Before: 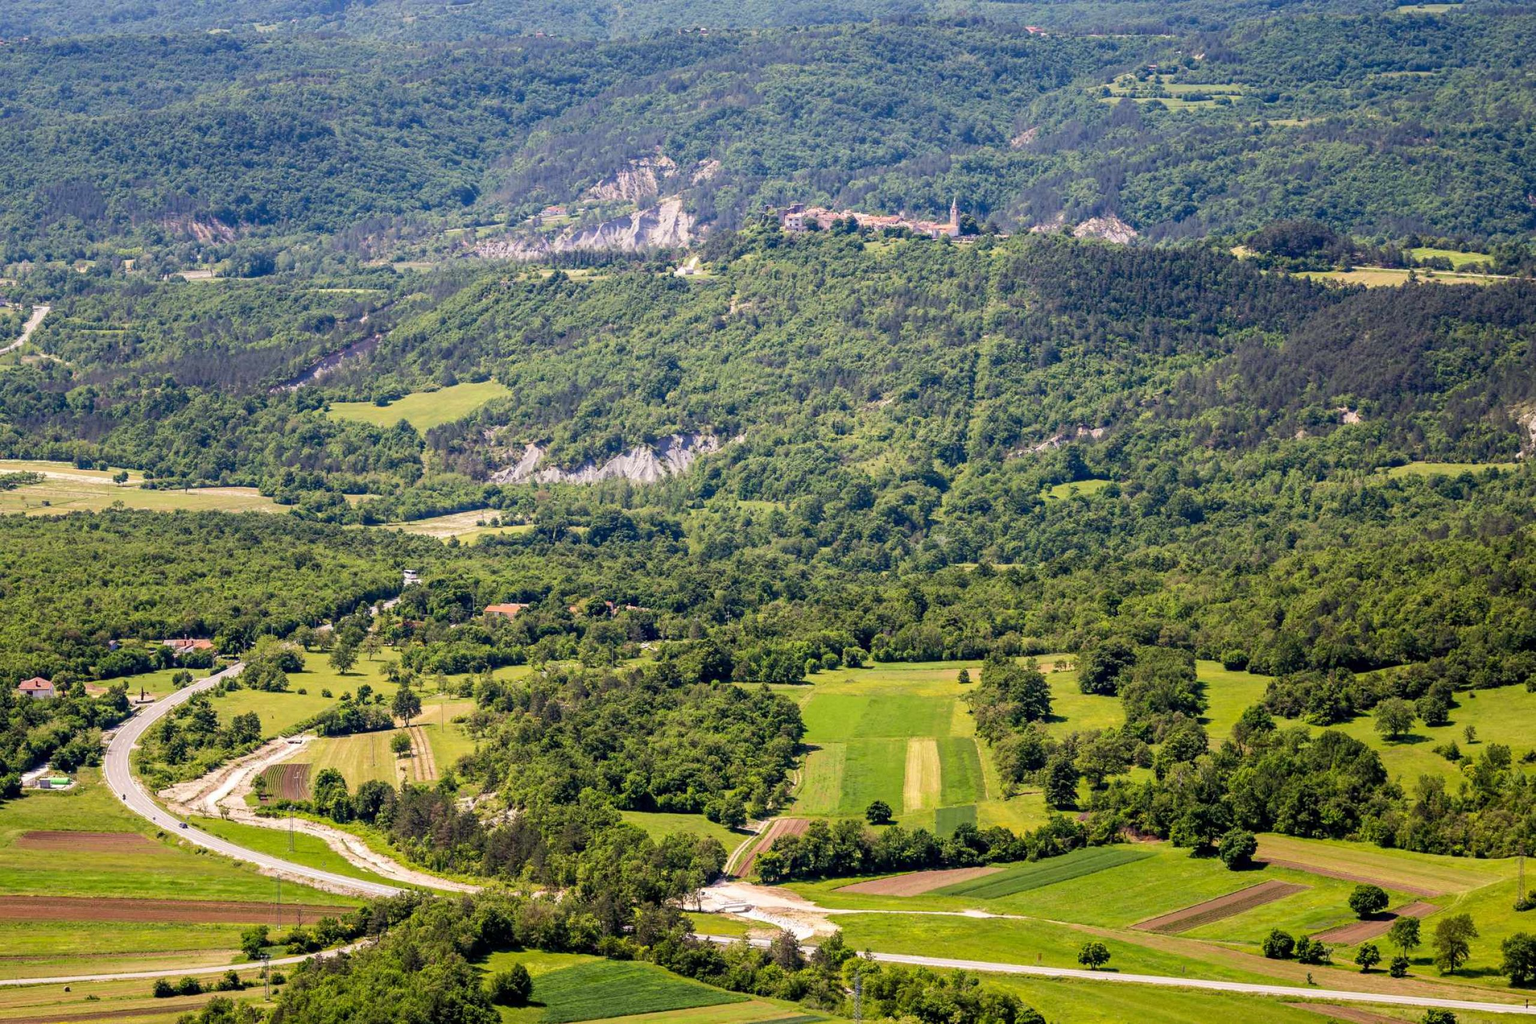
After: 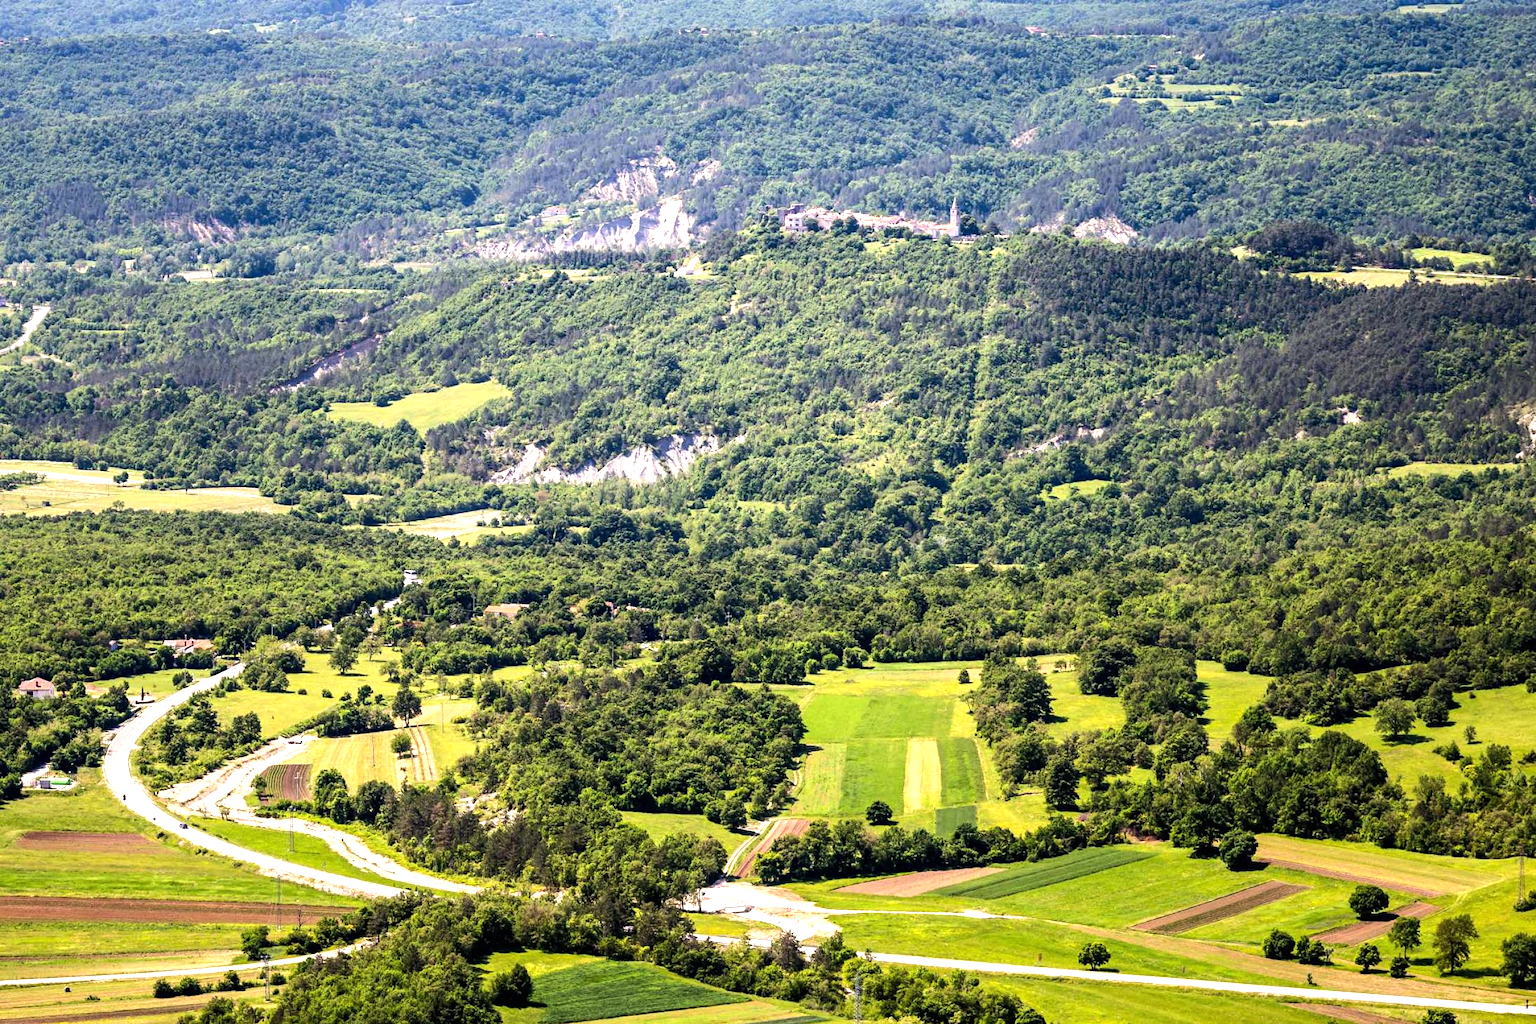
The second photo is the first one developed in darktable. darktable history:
tone equalizer: -8 EV -0.75 EV, -7 EV -0.7 EV, -6 EV -0.6 EV, -5 EV -0.4 EV, -3 EV 0.4 EV, -2 EV 0.6 EV, -1 EV 0.7 EV, +0 EV 0.75 EV, edges refinement/feathering 500, mask exposure compensation -1.57 EV, preserve details no
exposure: black level correction 0, exposure 0.2 EV, compensate exposure bias true, compensate highlight preservation false
